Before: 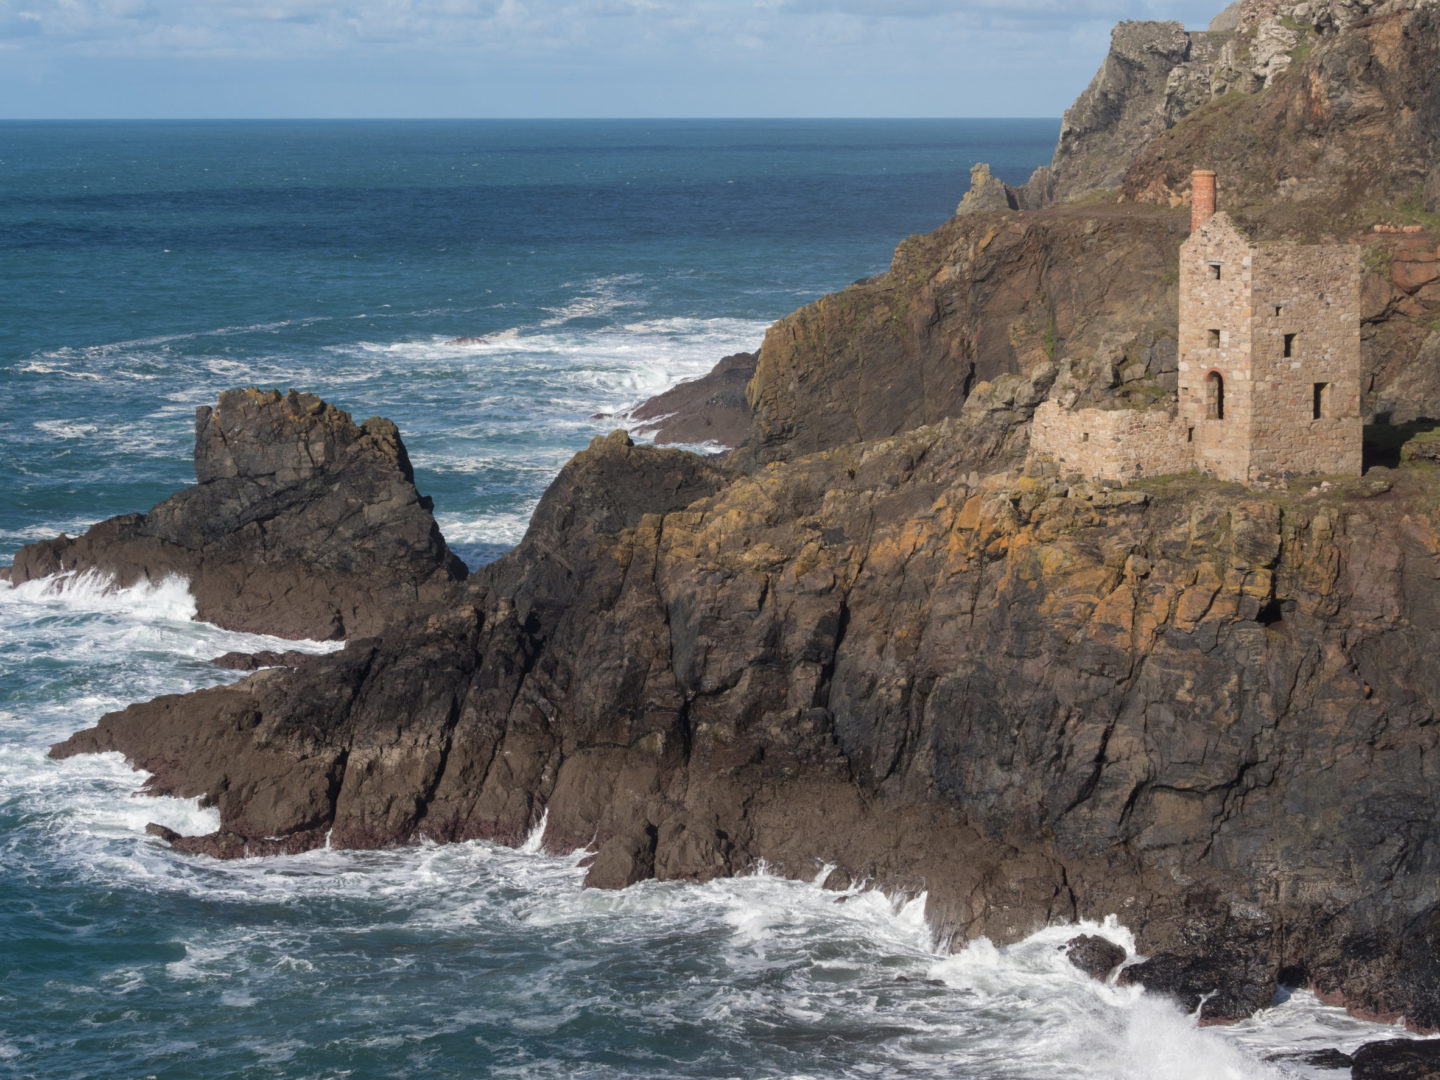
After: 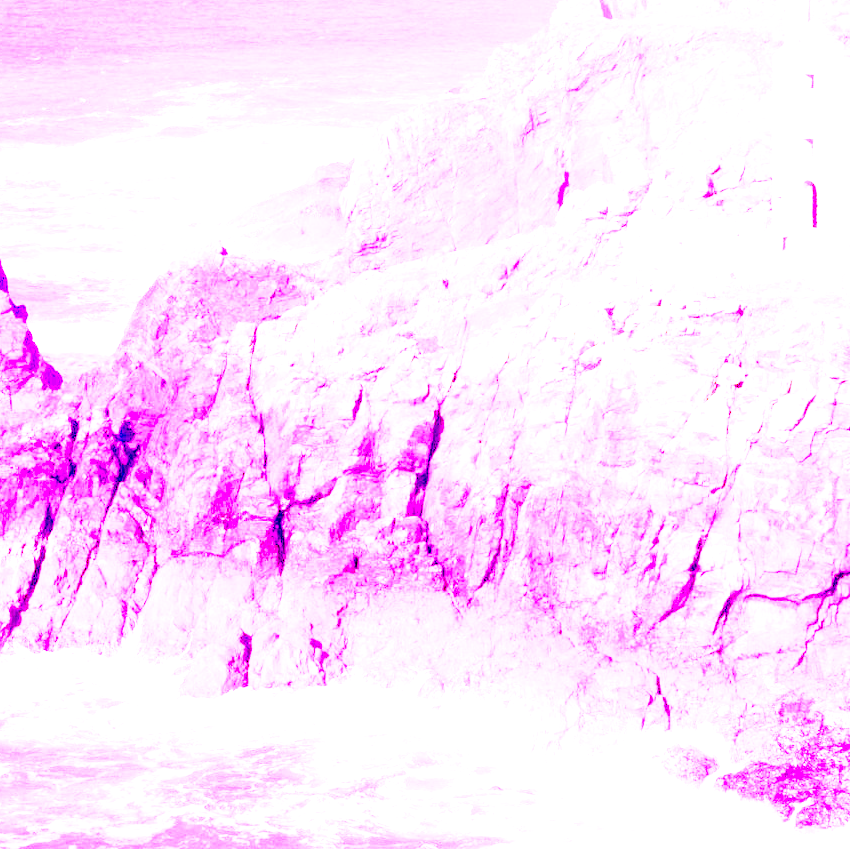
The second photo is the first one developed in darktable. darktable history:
crop and rotate: left 28.256%, top 17.734%, right 12.656%, bottom 3.573%
exposure: black level correction 0.056, exposure -0.039 EV, compensate highlight preservation false
white balance: red 8, blue 8
base curve: curves: ch0 [(0, 0) (0.028, 0.03) (0.121, 0.232) (0.46, 0.748) (0.859, 0.968) (1, 1)], preserve colors none
